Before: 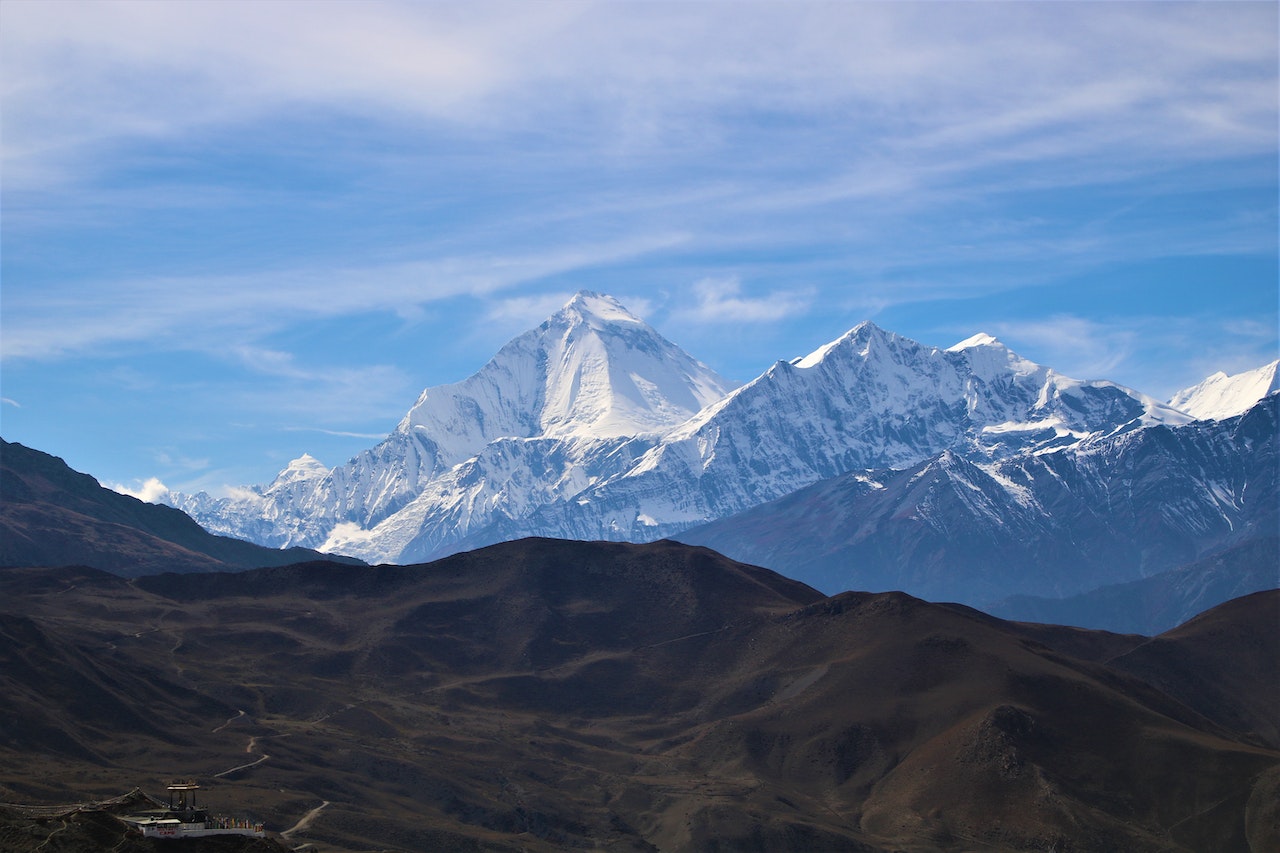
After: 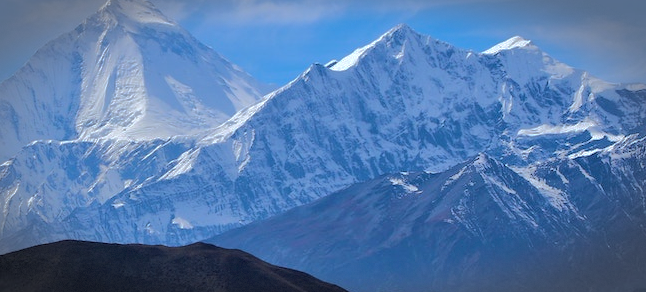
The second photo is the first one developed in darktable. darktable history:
crop: left 36.382%, top 34.884%, right 13.144%, bottom 30.843%
color calibration: x 0.368, y 0.376, temperature 4365.55 K
tone equalizer: edges refinement/feathering 500, mask exposure compensation -1.57 EV, preserve details no
shadows and highlights: shadows -19.82, highlights -73.8
vignetting: automatic ratio true, dithering 8-bit output, unbound false
